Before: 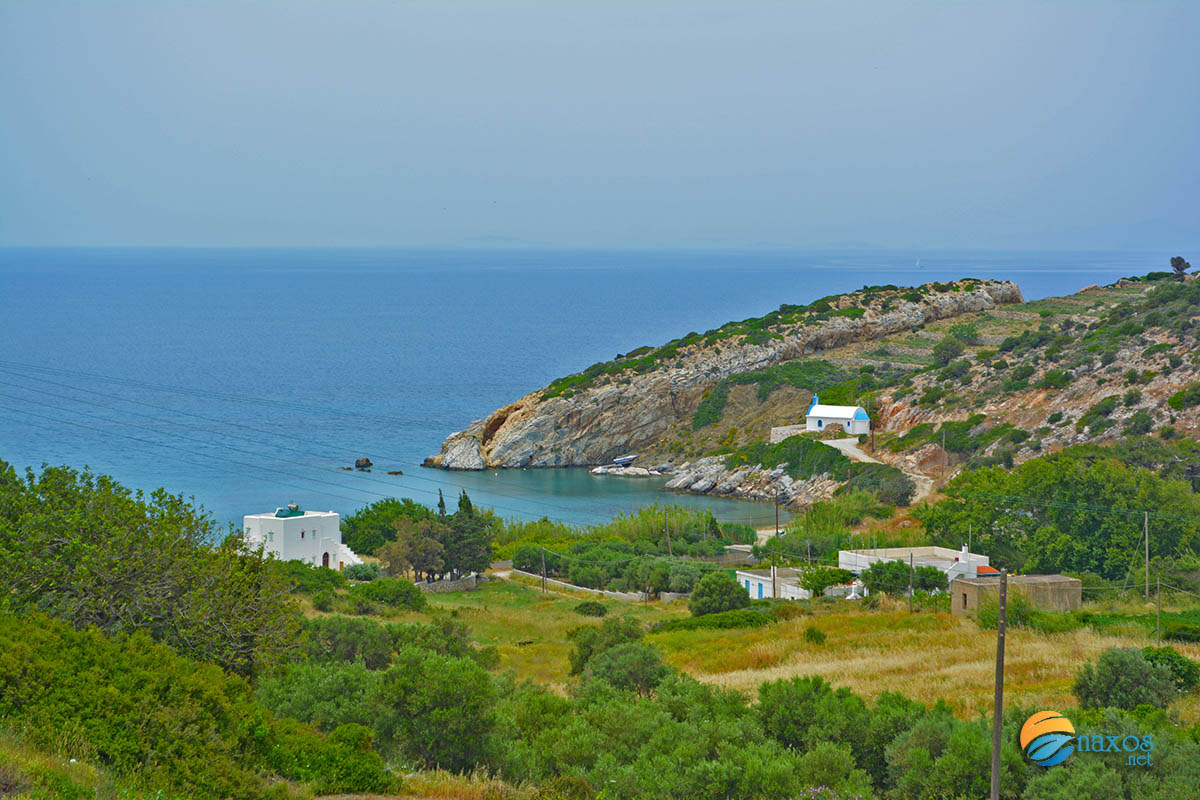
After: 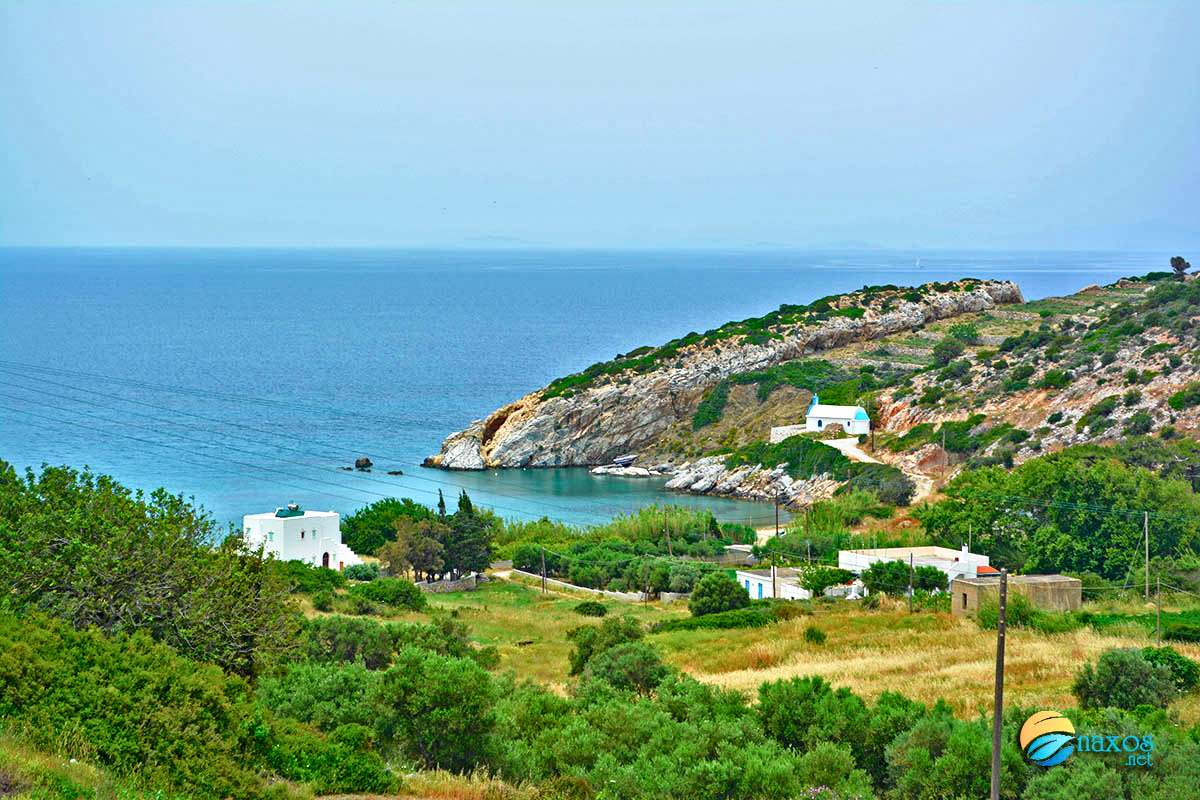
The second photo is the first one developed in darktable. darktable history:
local contrast: mode bilateral grid, contrast 24, coarseness 59, detail 152%, midtone range 0.2
tone curve: curves: ch0 [(0, 0) (0.051, 0.027) (0.096, 0.071) (0.241, 0.247) (0.455, 0.52) (0.594, 0.692) (0.715, 0.845) (0.84, 0.936) (1, 1)]; ch1 [(0, 0) (0.1, 0.038) (0.318, 0.243) (0.399, 0.351) (0.478, 0.469) (0.499, 0.499) (0.534, 0.549) (0.565, 0.605) (0.601, 0.644) (0.666, 0.701) (1, 1)]; ch2 [(0, 0) (0.453, 0.45) (0.479, 0.483) (0.504, 0.499) (0.52, 0.508) (0.561, 0.573) (0.592, 0.617) (0.824, 0.815) (1, 1)], color space Lab, independent channels, preserve colors none
